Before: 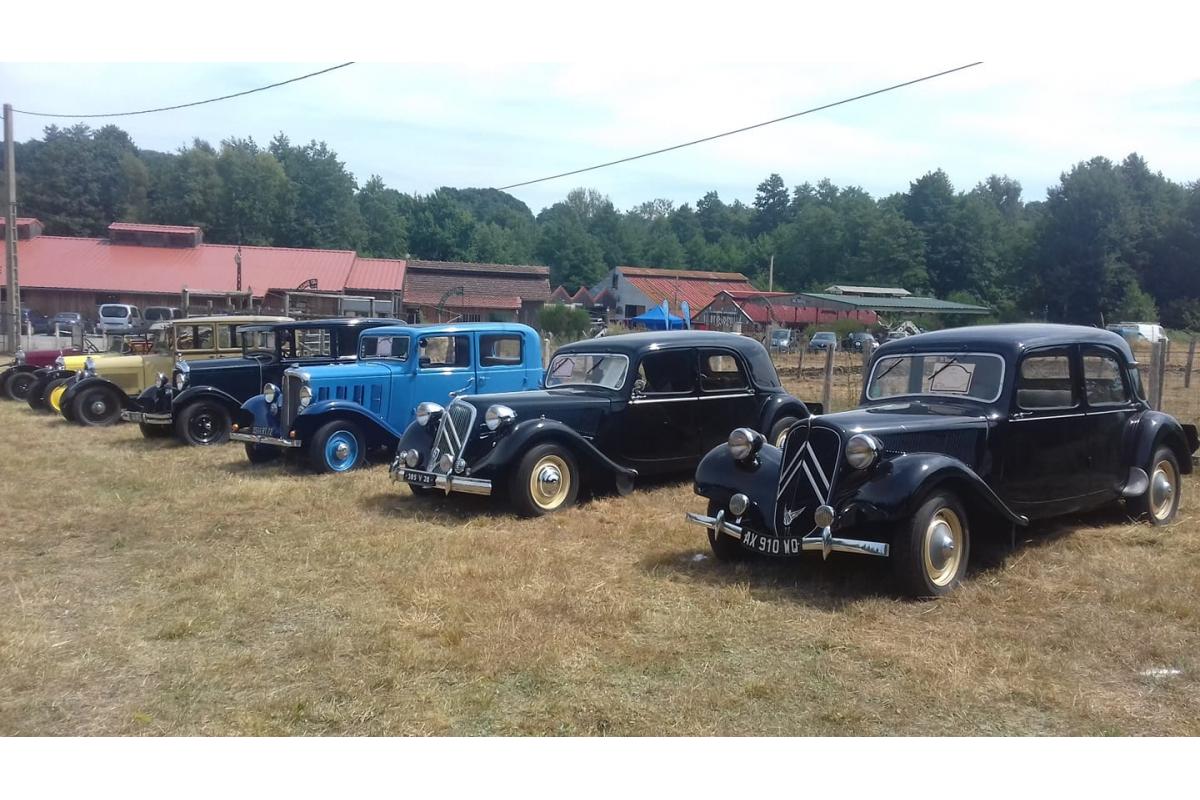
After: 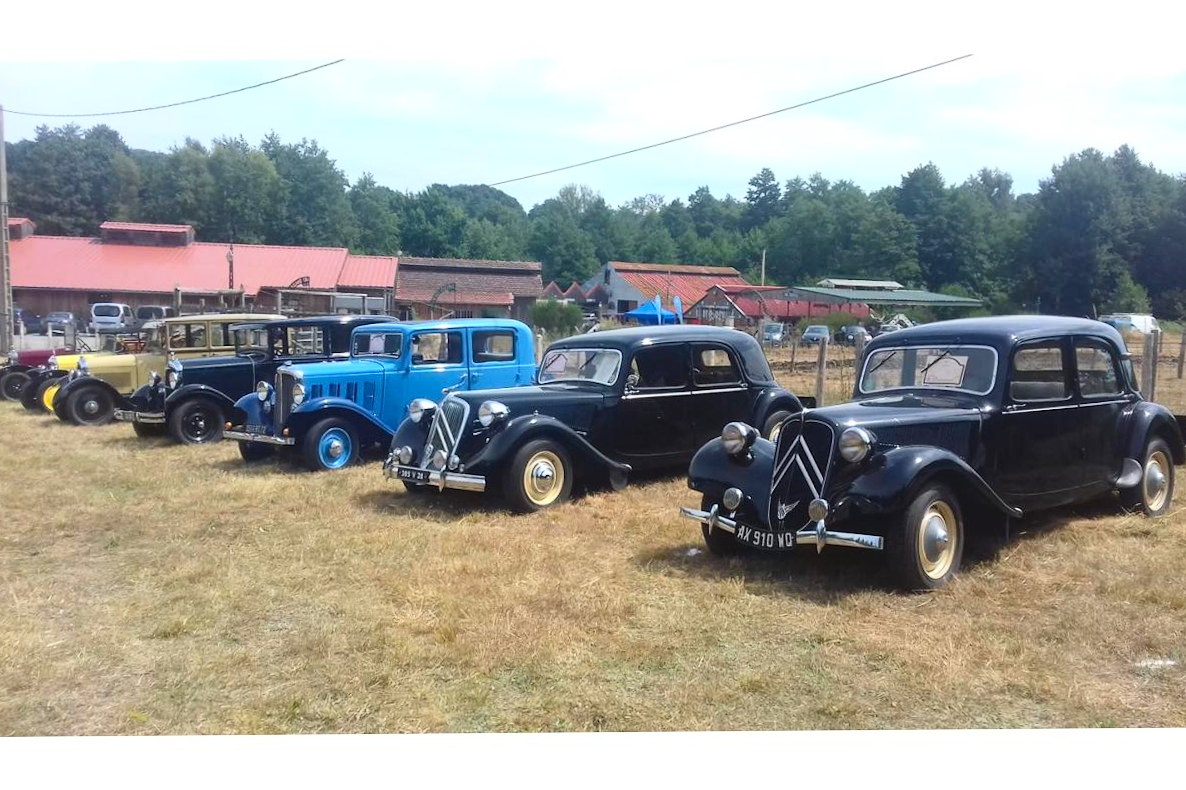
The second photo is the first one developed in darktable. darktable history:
rotate and perspective: rotation -0.45°, automatic cropping original format, crop left 0.008, crop right 0.992, crop top 0.012, crop bottom 0.988
contrast brightness saturation: contrast 0.2, brightness 0.16, saturation 0.22
